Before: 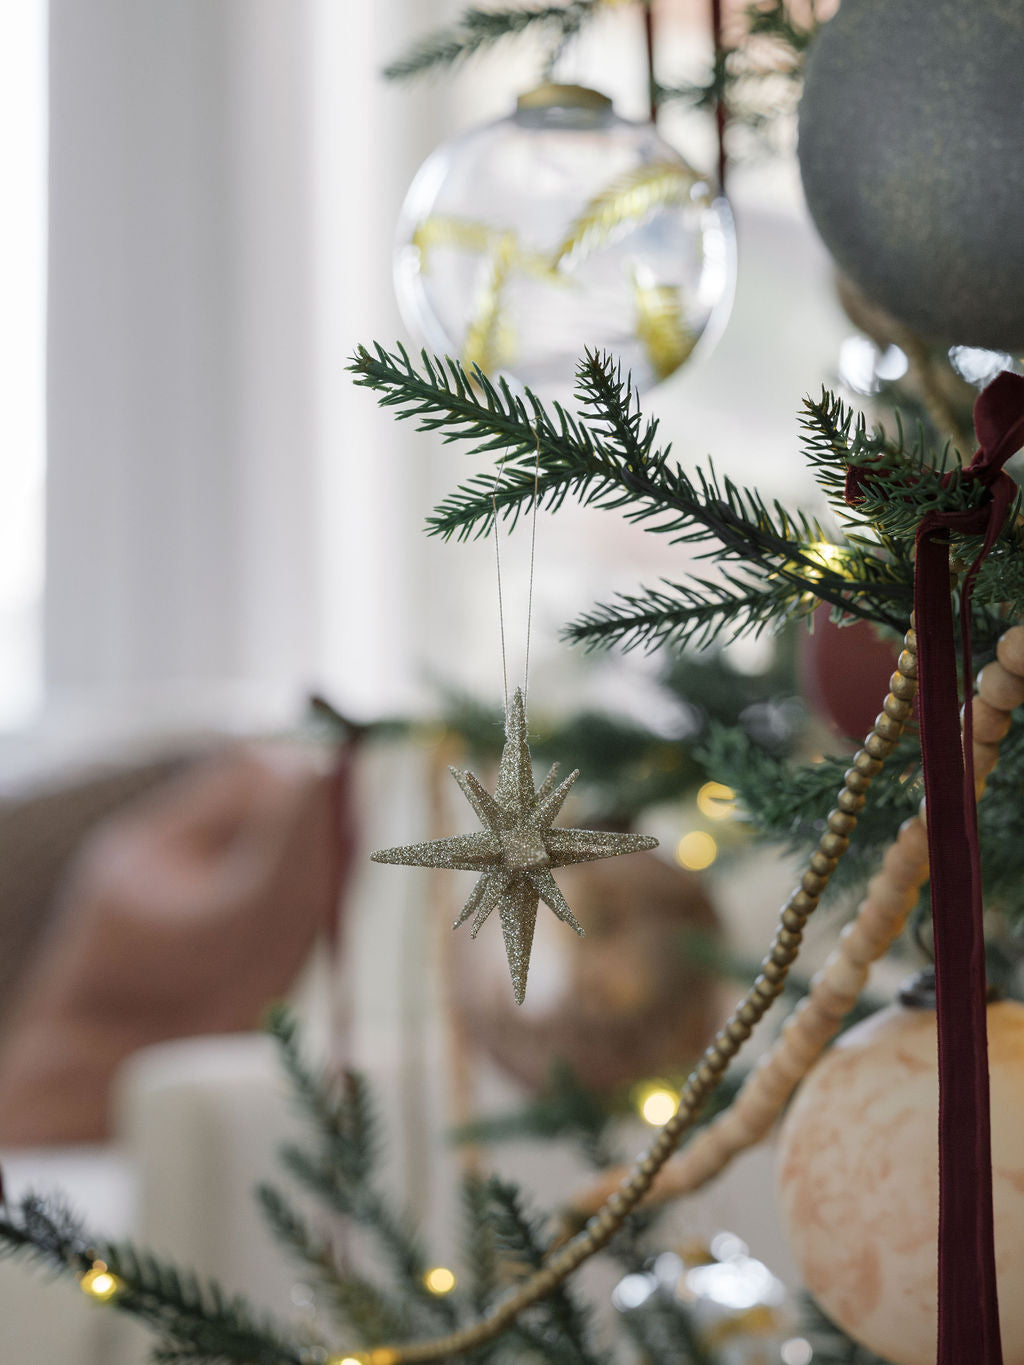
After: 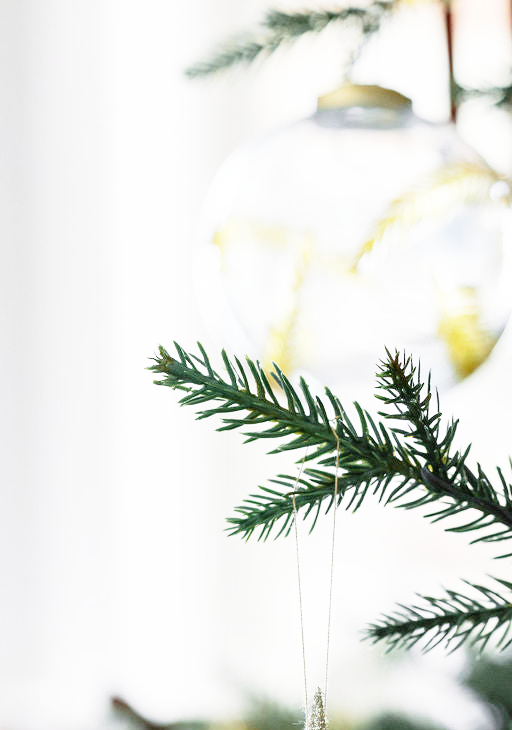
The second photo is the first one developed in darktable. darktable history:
crop: left 19.556%, right 30.401%, bottom 46.458%
base curve: curves: ch0 [(0, 0) (0.012, 0.01) (0.073, 0.168) (0.31, 0.711) (0.645, 0.957) (1, 1)], preserve colors none
